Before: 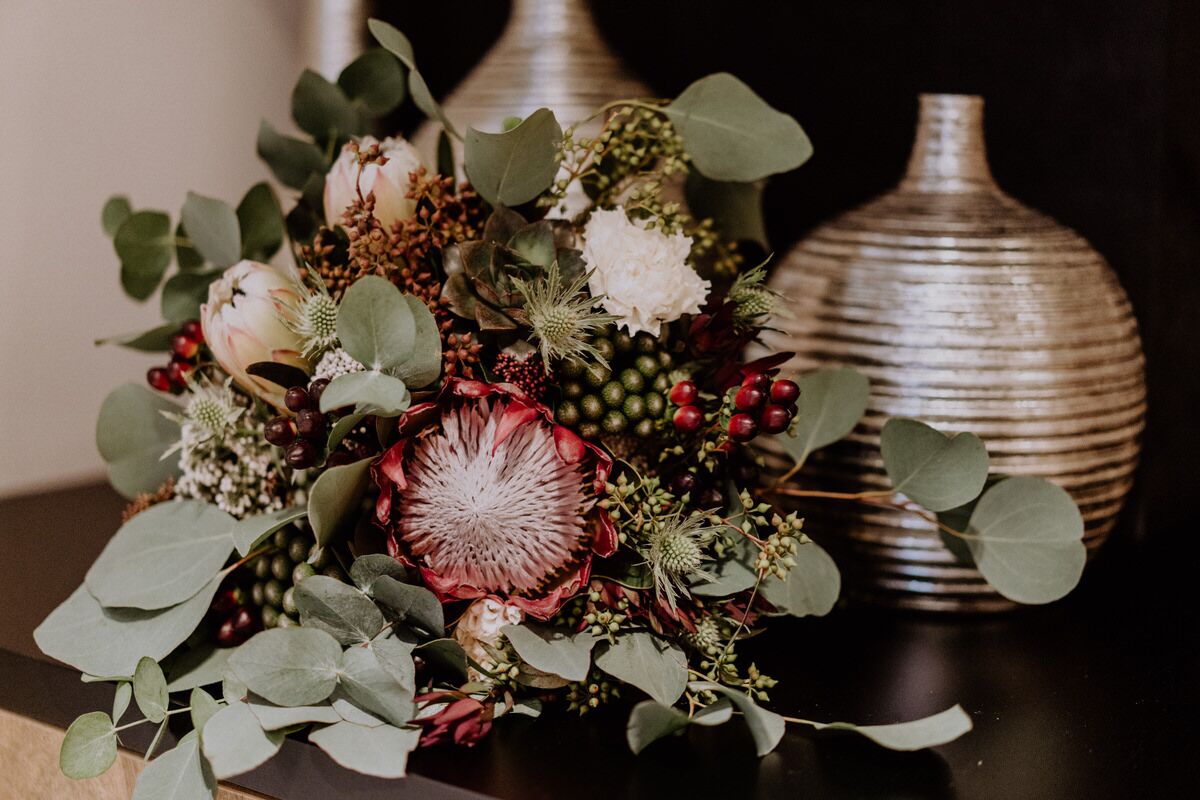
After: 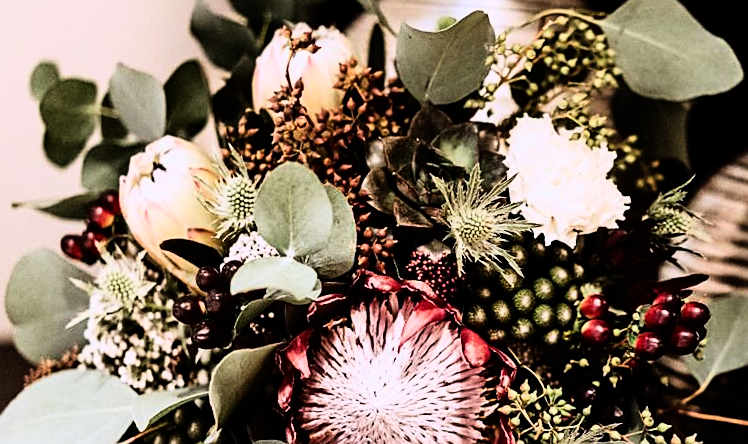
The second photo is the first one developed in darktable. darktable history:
white balance: red 0.984, blue 1.059
sharpen: on, module defaults
rgb curve: curves: ch0 [(0, 0) (0.21, 0.15) (0.24, 0.21) (0.5, 0.75) (0.75, 0.96) (0.89, 0.99) (1, 1)]; ch1 [(0, 0.02) (0.21, 0.13) (0.25, 0.2) (0.5, 0.67) (0.75, 0.9) (0.89, 0.97) (1, 1)]; ch2 [(0, 0.02) (0.21, 0.13) (0.25, 0.2) (0.5, 0.67) (0.75, 0.9) (0.89, 0.97) (1, 1)], compensate middle gray true
crop and rotate: angle -4.99°, left 2.122%, top 6.945%, right 27.566%, bottom 30.519%
exposure: compensate highlight preservation false
